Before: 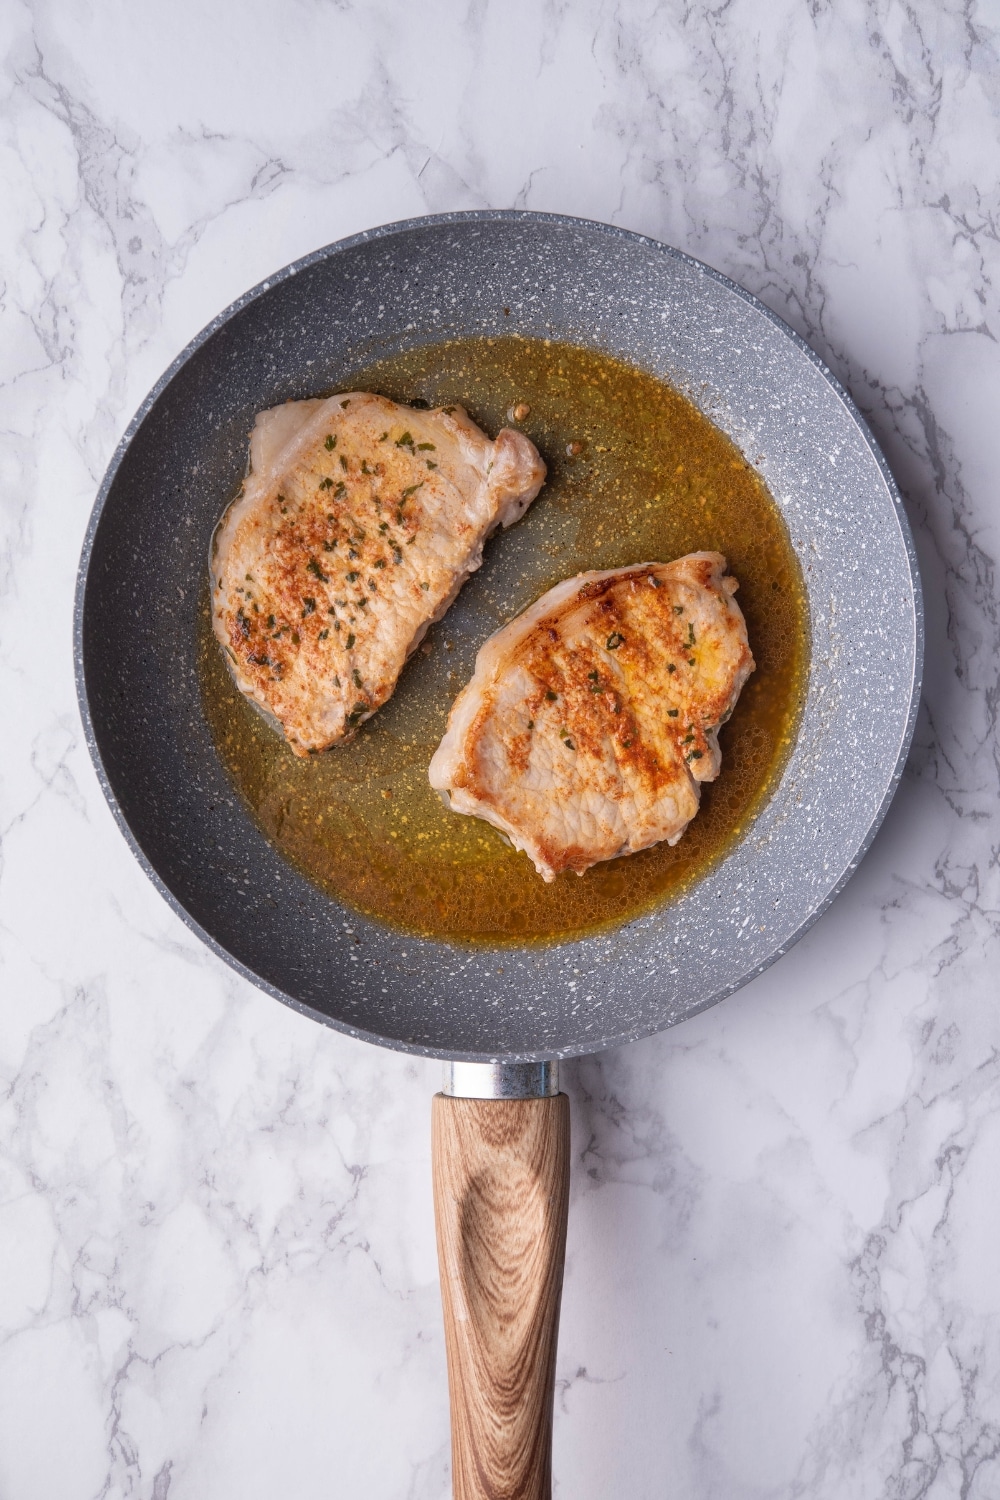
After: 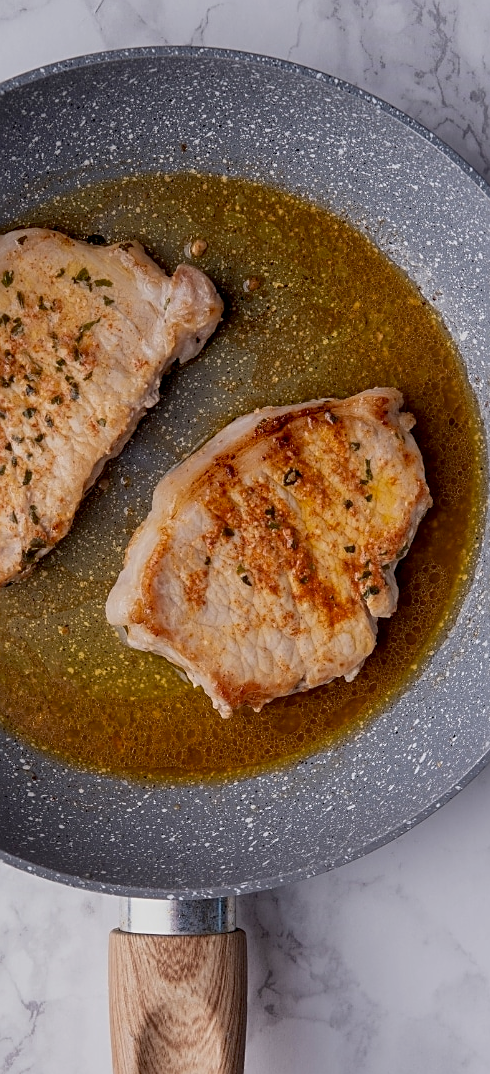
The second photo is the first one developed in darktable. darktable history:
exposure: black level correction 0.011, exposure -0.48 EV, compensate exposure bias true, compensate highlight preservation false
vignetting: fall-off start 116.45%, fall-off radius 58.14%
crop: left 32.34%, top 10.938%, right 18.646%, bottom 17.409%
sharpen: on, module defaults
